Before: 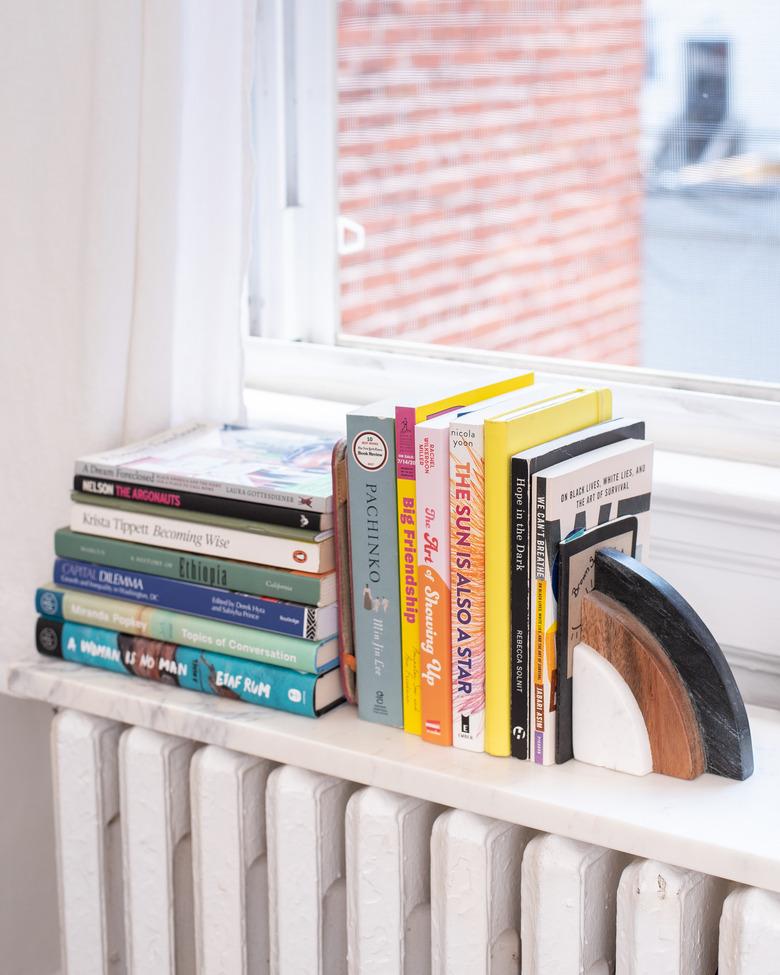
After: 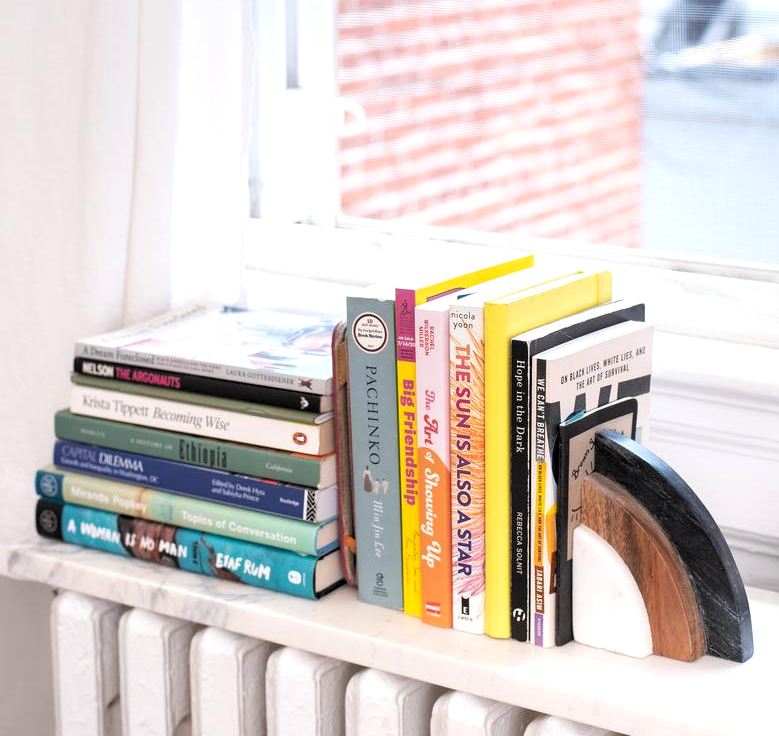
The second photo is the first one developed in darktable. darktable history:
crop and rotate: top 12.26%, bottom 12.182%
levels: levels [0.062, 0.494, 0.925]
